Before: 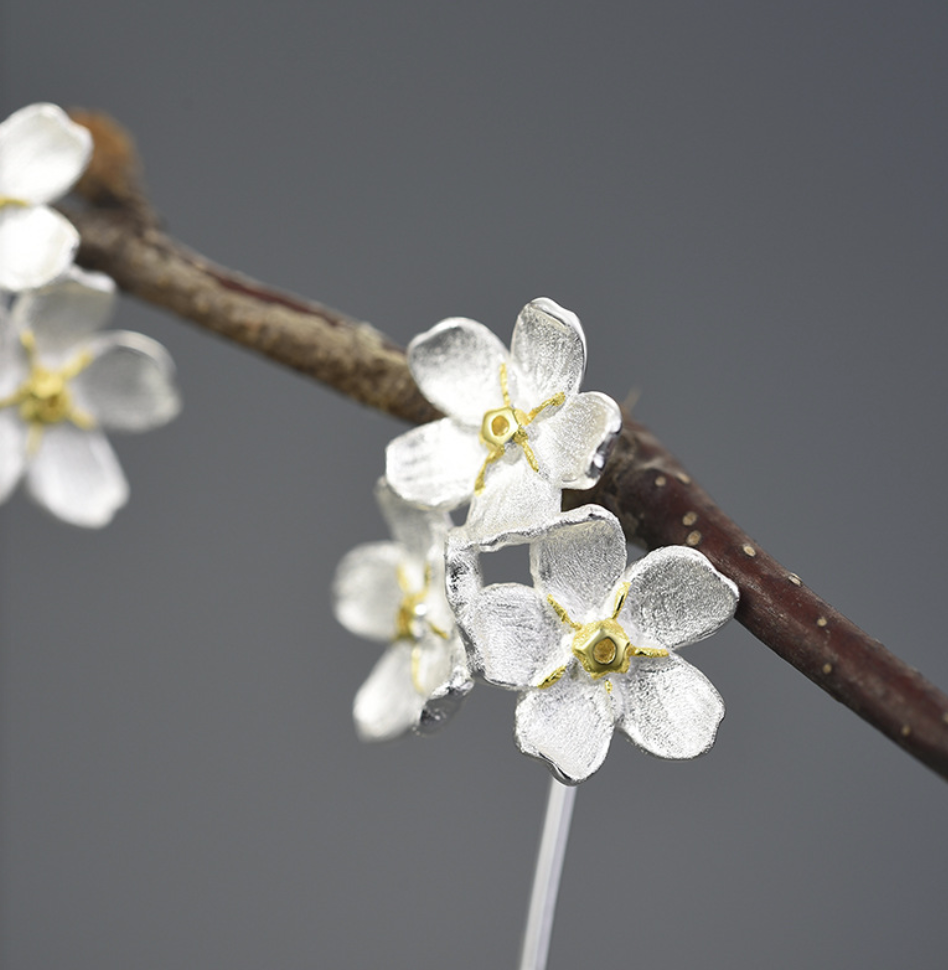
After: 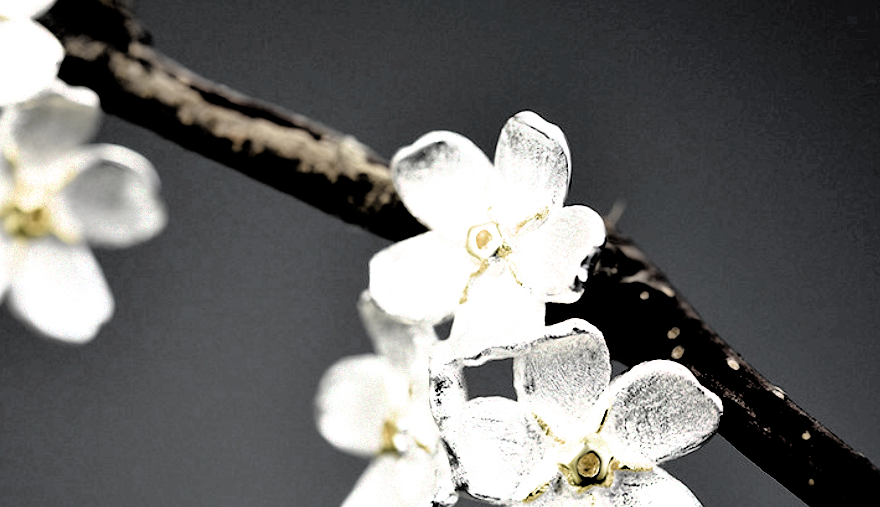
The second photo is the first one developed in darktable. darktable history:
filmic rgb: black relative exposure -1 EV, white relative exposure 2.05 EV, hardness 1.52, contrast 2.25, enable highlight reconstruction true
crop: left 1.744%, top 19.225%, right 5.069%, bottom 28.357%
